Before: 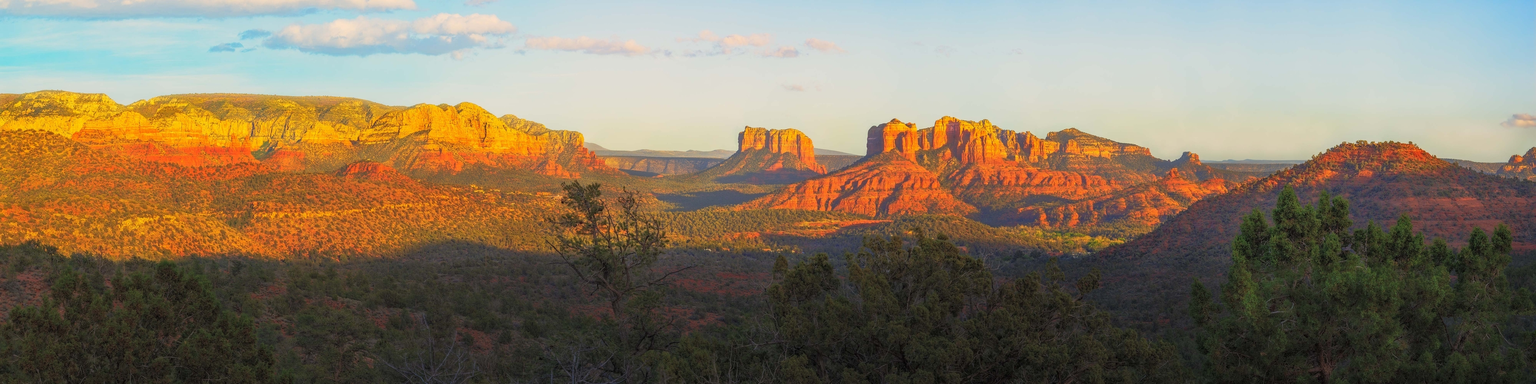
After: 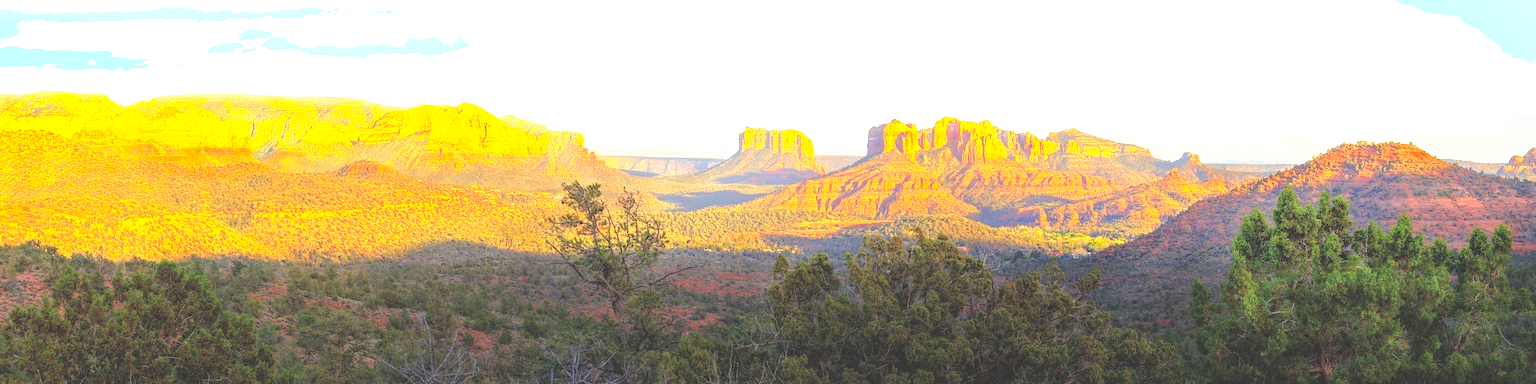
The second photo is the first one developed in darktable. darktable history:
exposure: black level correction 0.04, exposure 0.5 EV, compensate highlight preservation false
base curve: curves: ch0 [(0, 0.036) (0.083, 0.04) (0.804, 1)], preserve colors none
